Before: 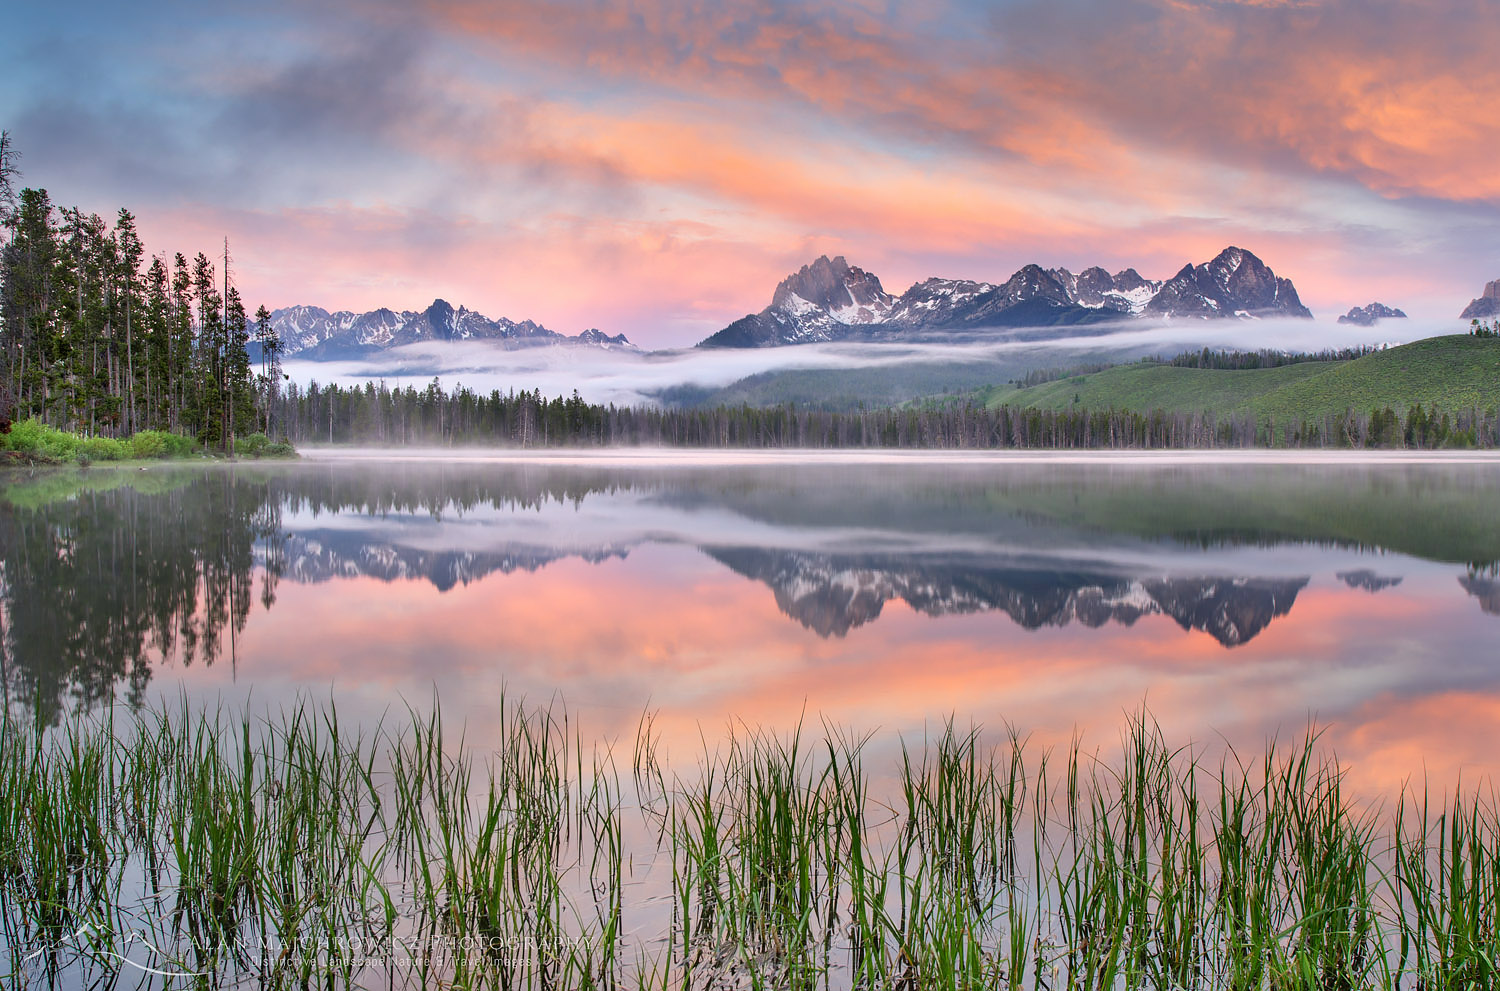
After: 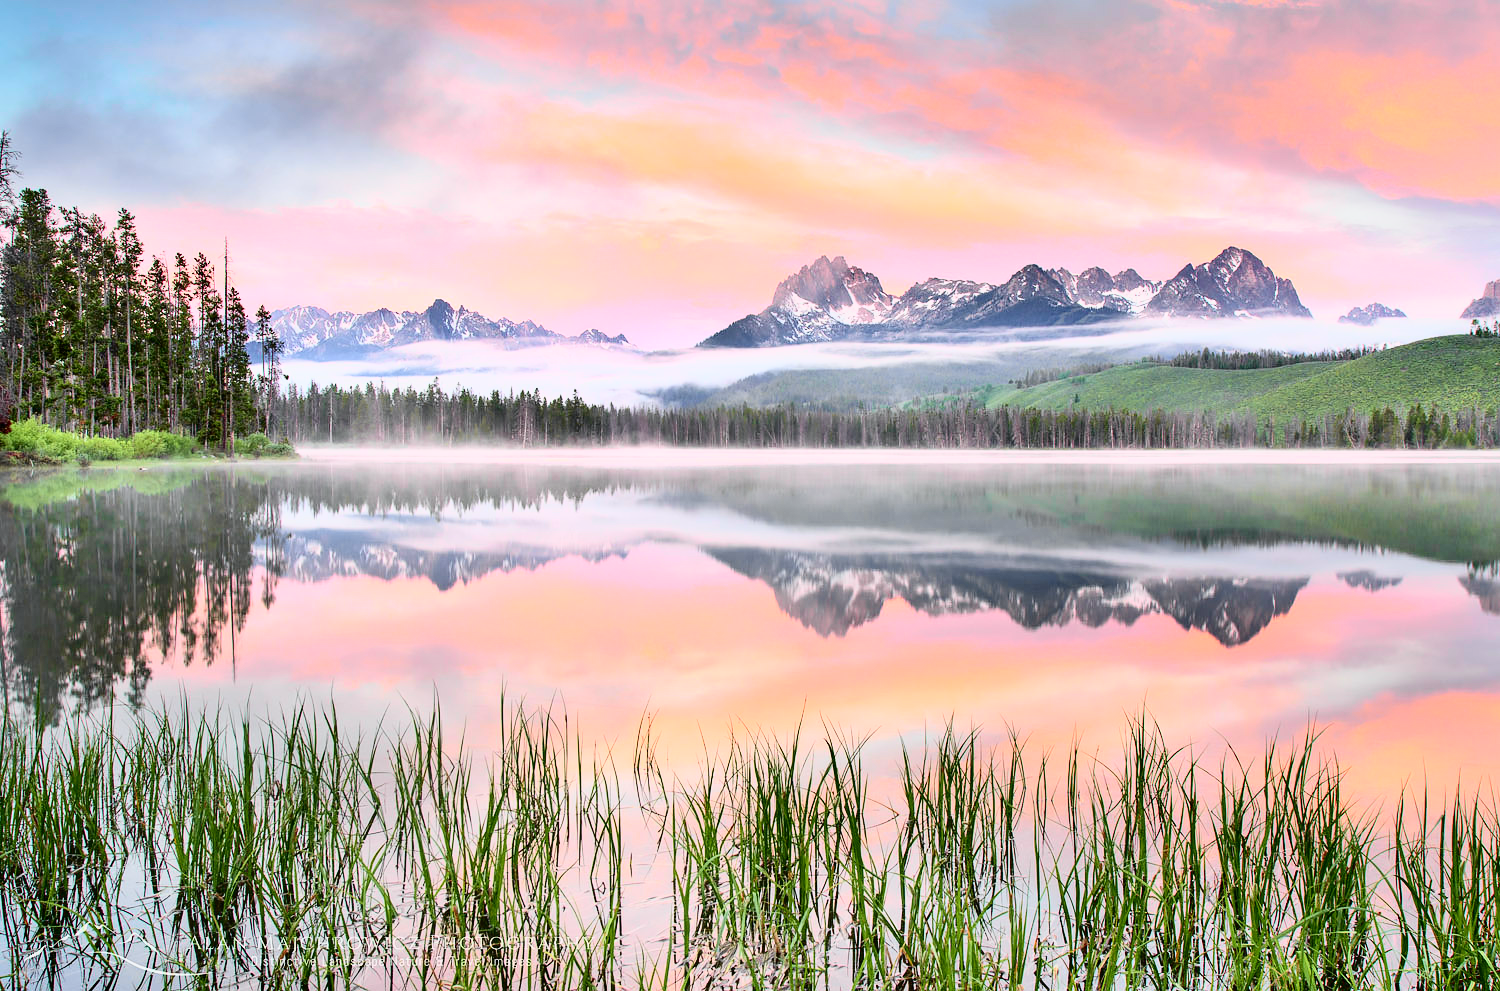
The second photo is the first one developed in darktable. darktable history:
base curve: preserve colors none
exposure: black level correction 0, exposure 0.498 EV, compensate exposure bias true, compensate highlight preservation false
tone curve: curves: ch0 [(0, 0) (0.131, 0.094) (0.326, 0.386) (0.481, 0.623) (0.593, 0.764) (0.812, 0.933) (1, 0.974)]; ch1 [(0, 0) (0.366, 0.367) (0.475, 0.453) (0.494, 0.493) (0.504, 0.497) (0.553, 0.584) (1, 1)]; ch2 [(0, 0) (0.333, 0.346) (0.375, 0.375) (0.424, 0.43) (0.476, 0.492) (0.502, 0.503) (0.533, 0.556) (0.566, 0.599) (0.614, 0.653) (1, 1)], color space Lab, independent channels, preserve colors none
